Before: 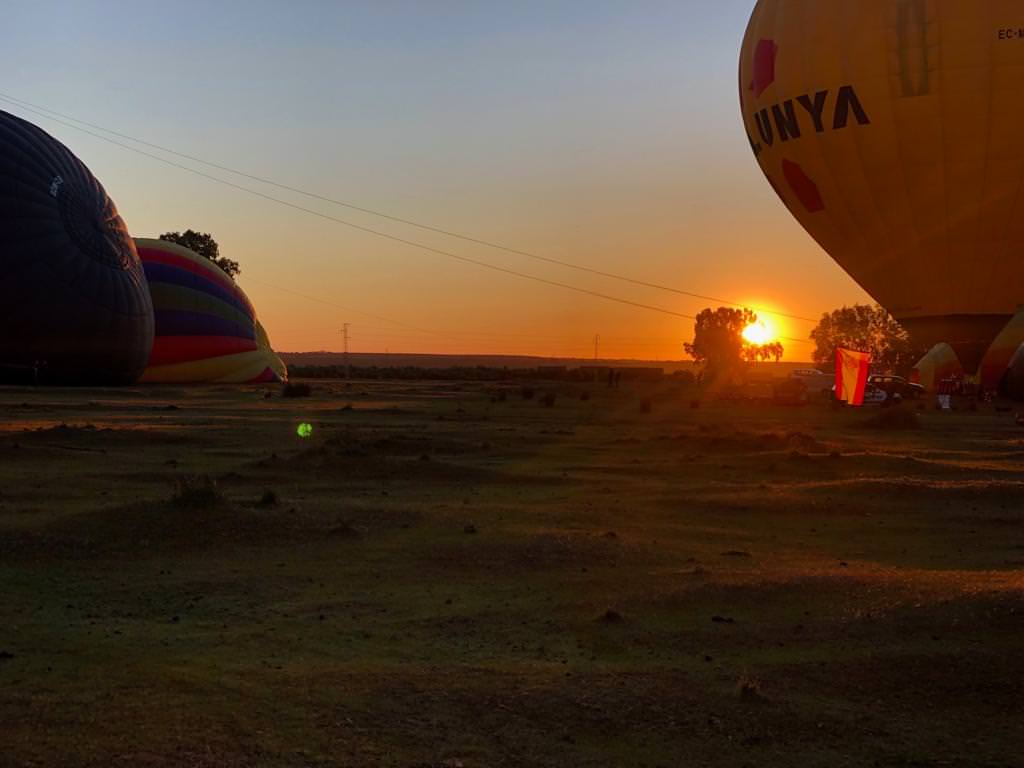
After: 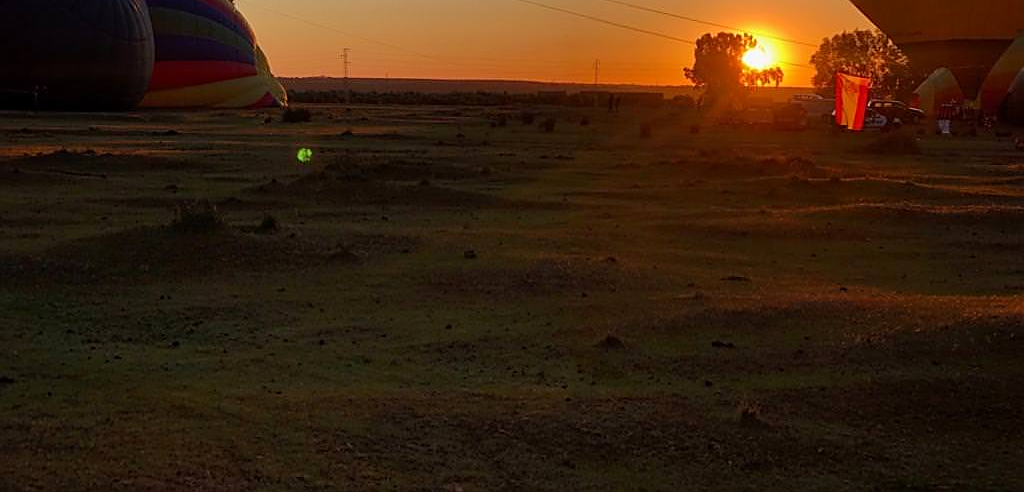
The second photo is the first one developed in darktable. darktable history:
crop and rotate: top 35.863%
sharpen: on, module defaults
tone equalizer: -7 EV 0.135 EV, edges refinement/feathering 500, mask exposure compensation -1.57 EV, preserve details no
